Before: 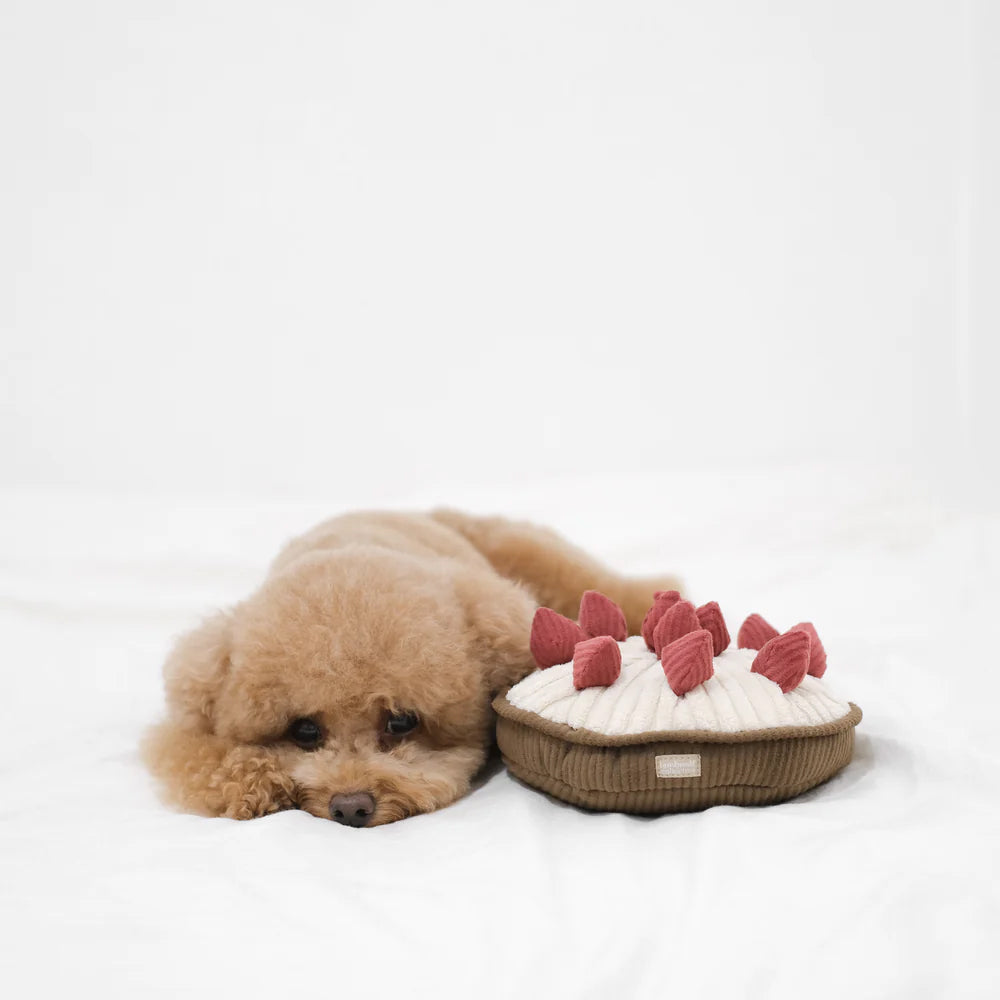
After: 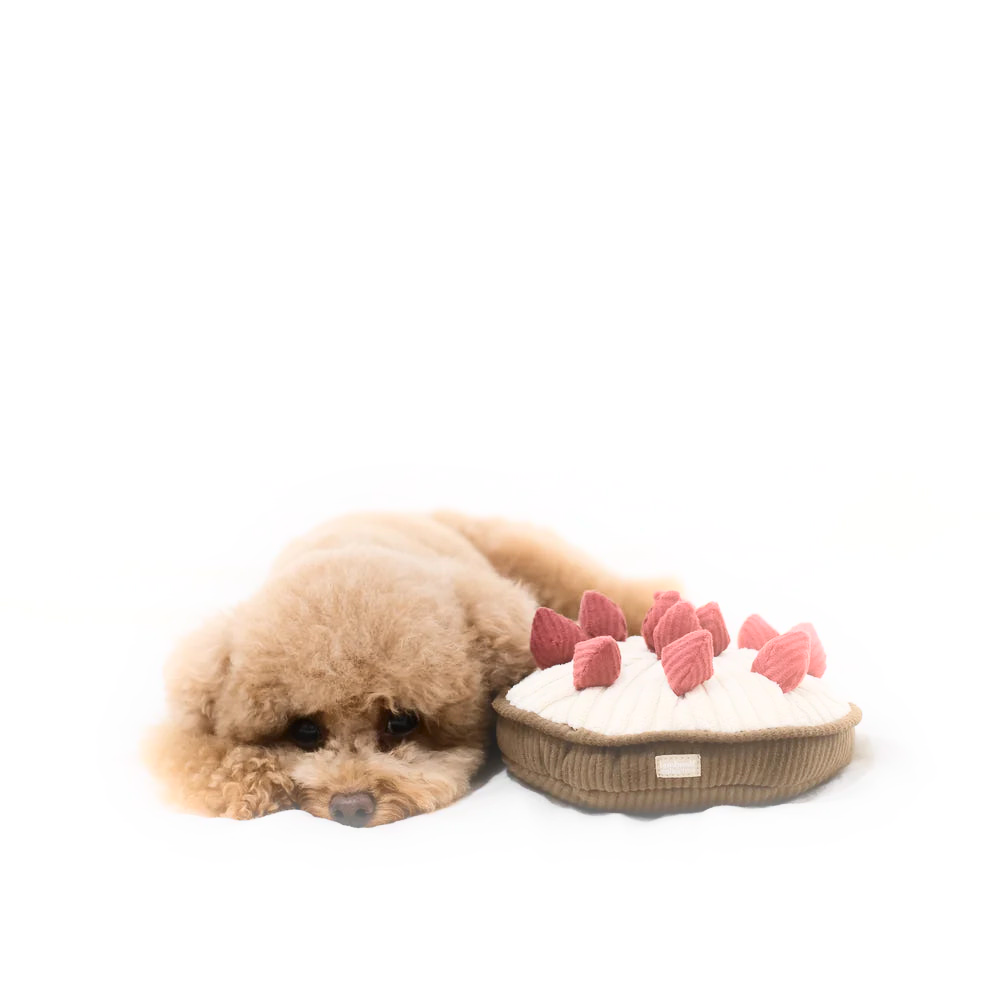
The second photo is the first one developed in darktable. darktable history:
contrast brightness saturation: contrast 0.28
bloom: size 9%, threshold 100%, strength 7%
